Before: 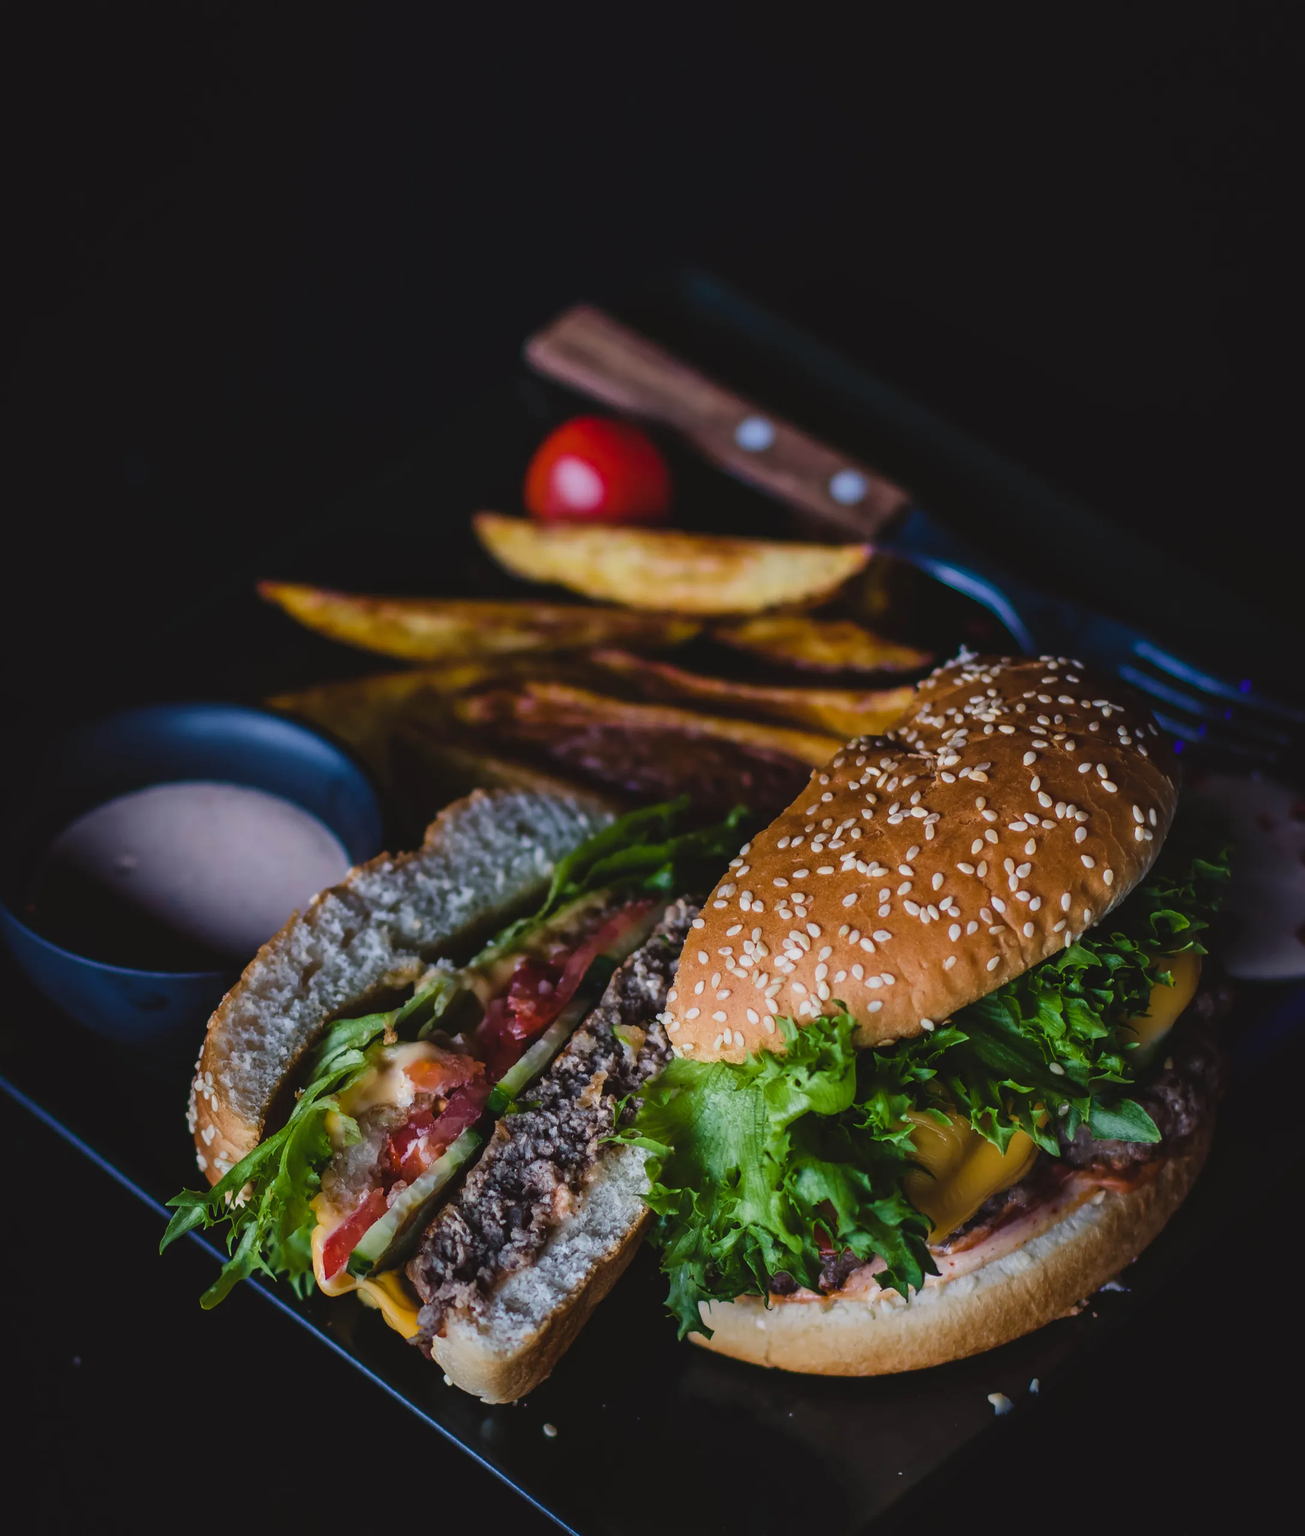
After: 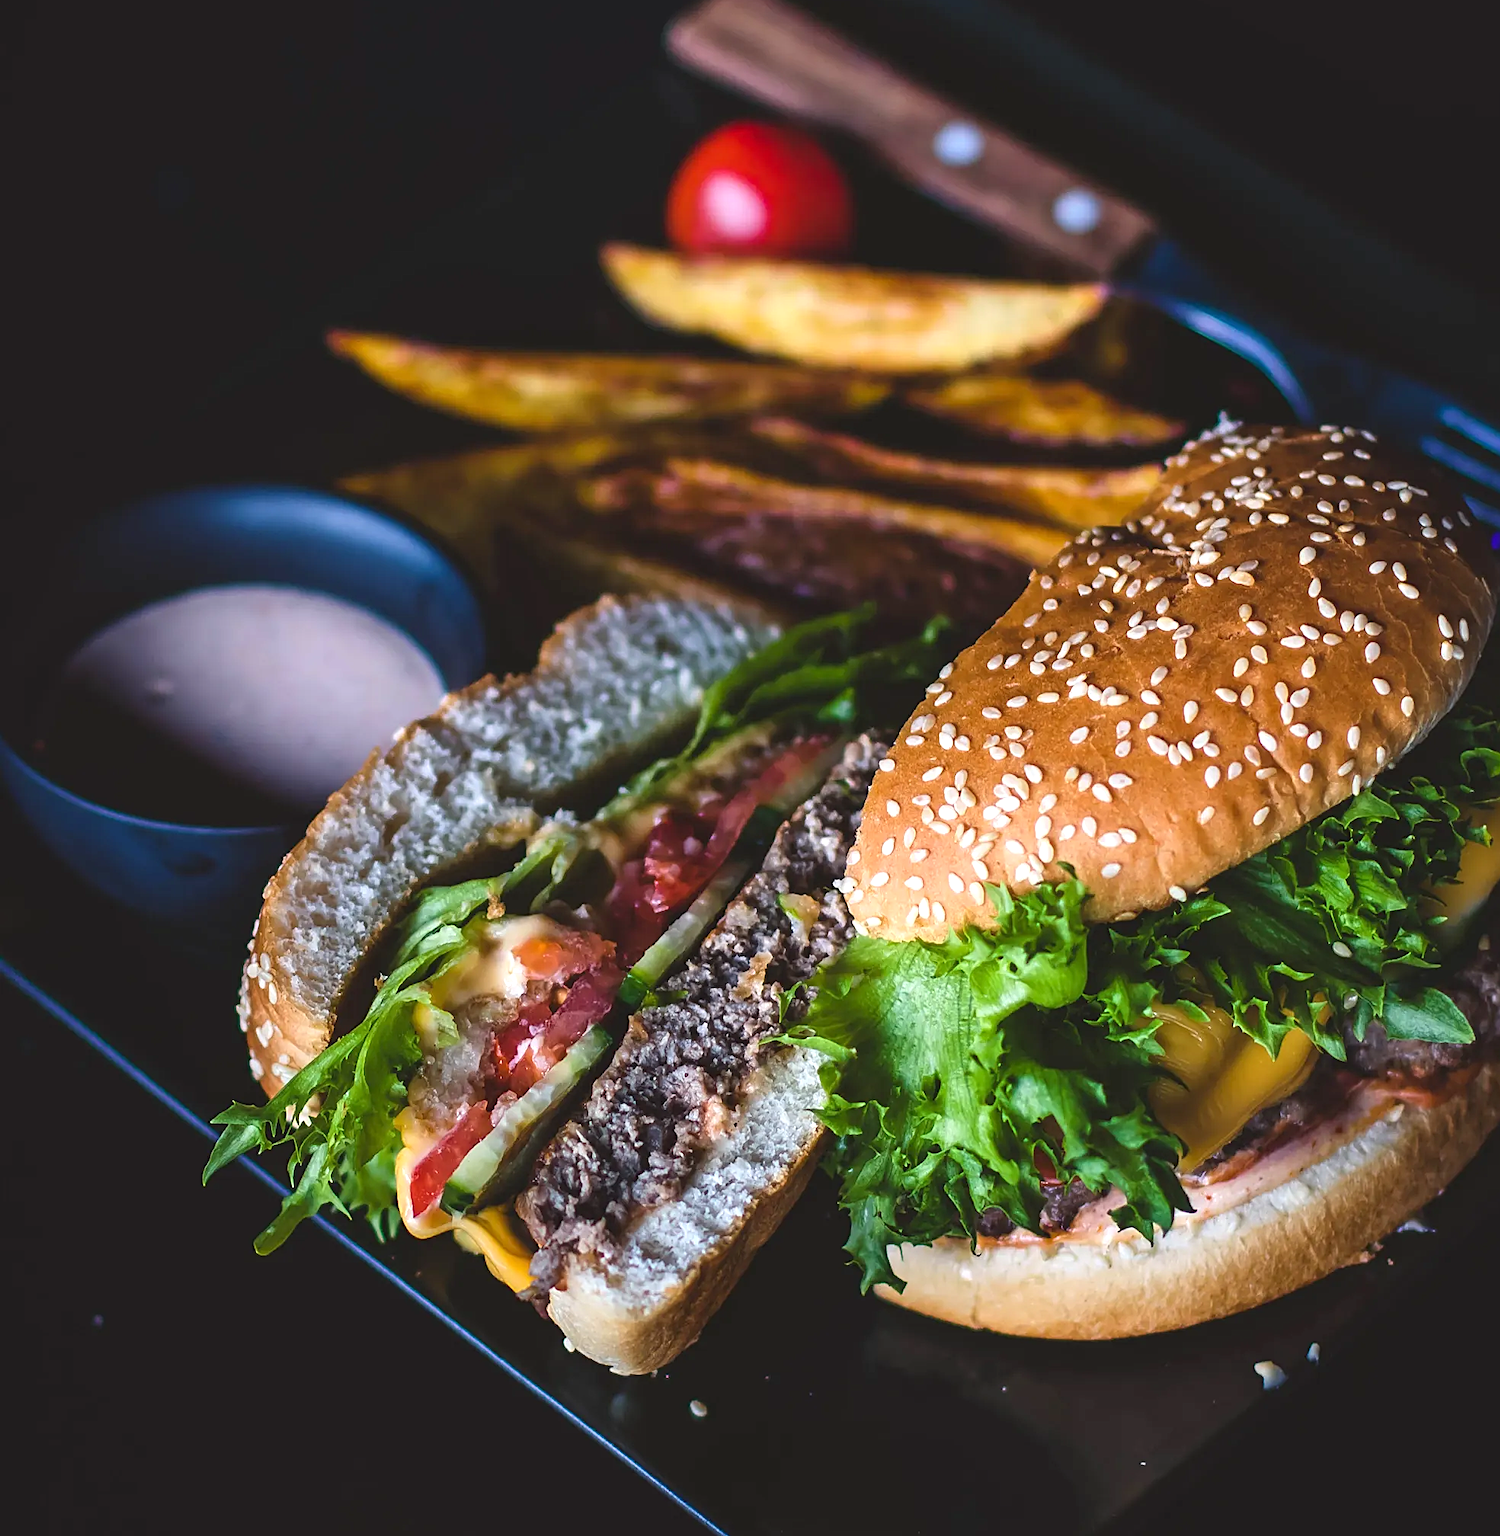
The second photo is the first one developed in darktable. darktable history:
exposure: exposure 0.785 EV, compensate highlight preservation false
crop: top 20.916%, right 9.437%, bottom 0.316%
sharpen: on, module defaults
white balance: emerald 1
